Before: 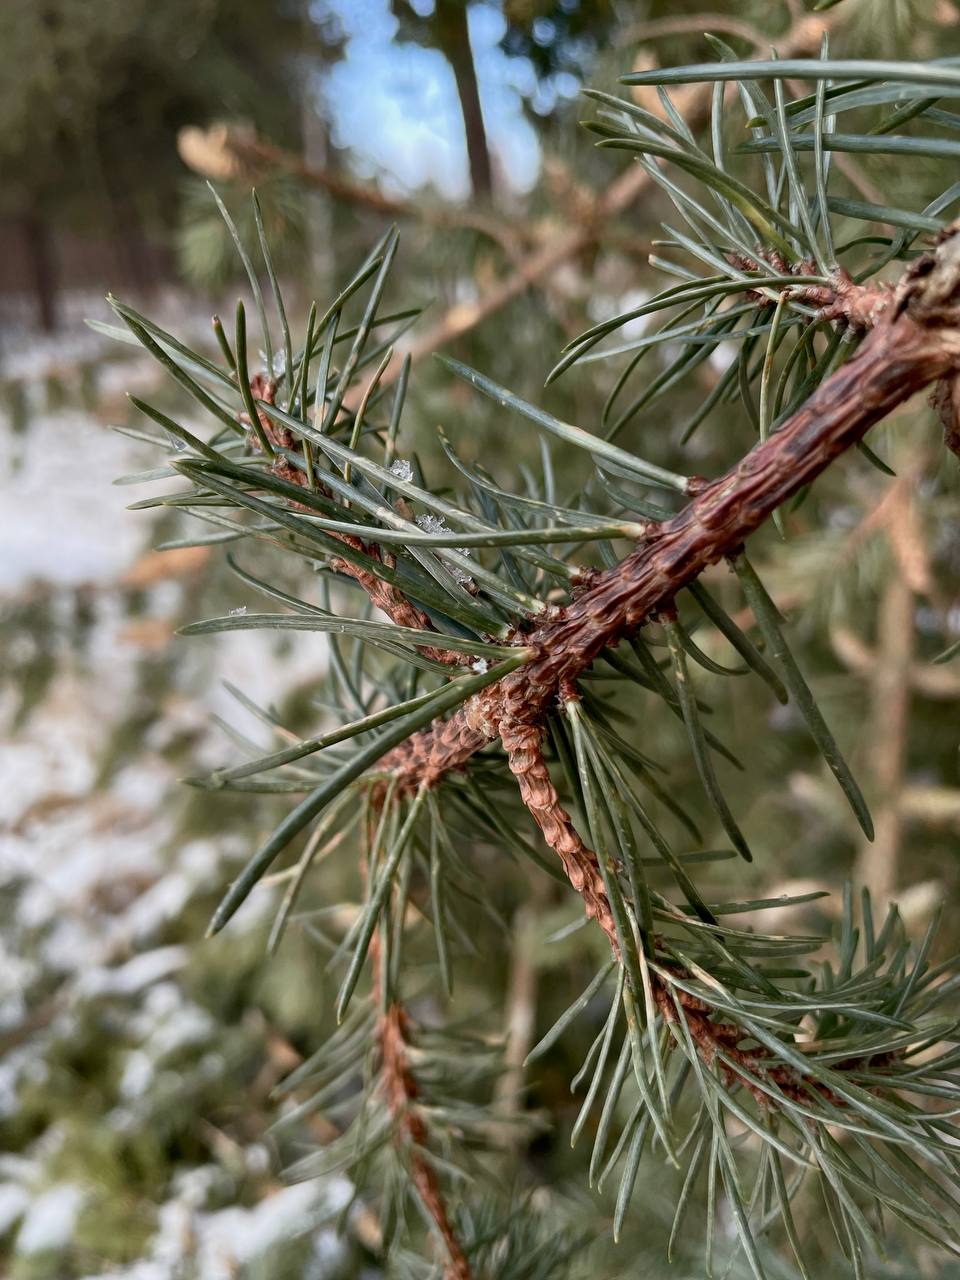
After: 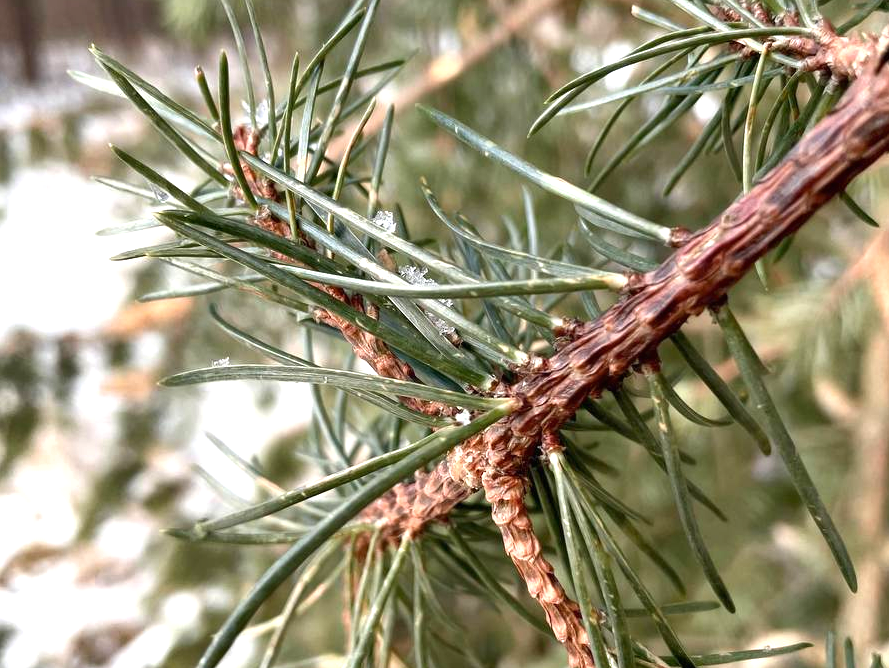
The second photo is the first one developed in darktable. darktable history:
crop: left 1.794%, top 19.52%, right 5.506%, bottom 28.246%
exposure: black level correction 0, exposure 1 EV, compensate highlight preservation false
shadows and highlights: shadows 48.41, highlights -41.34, soften with gaussian
